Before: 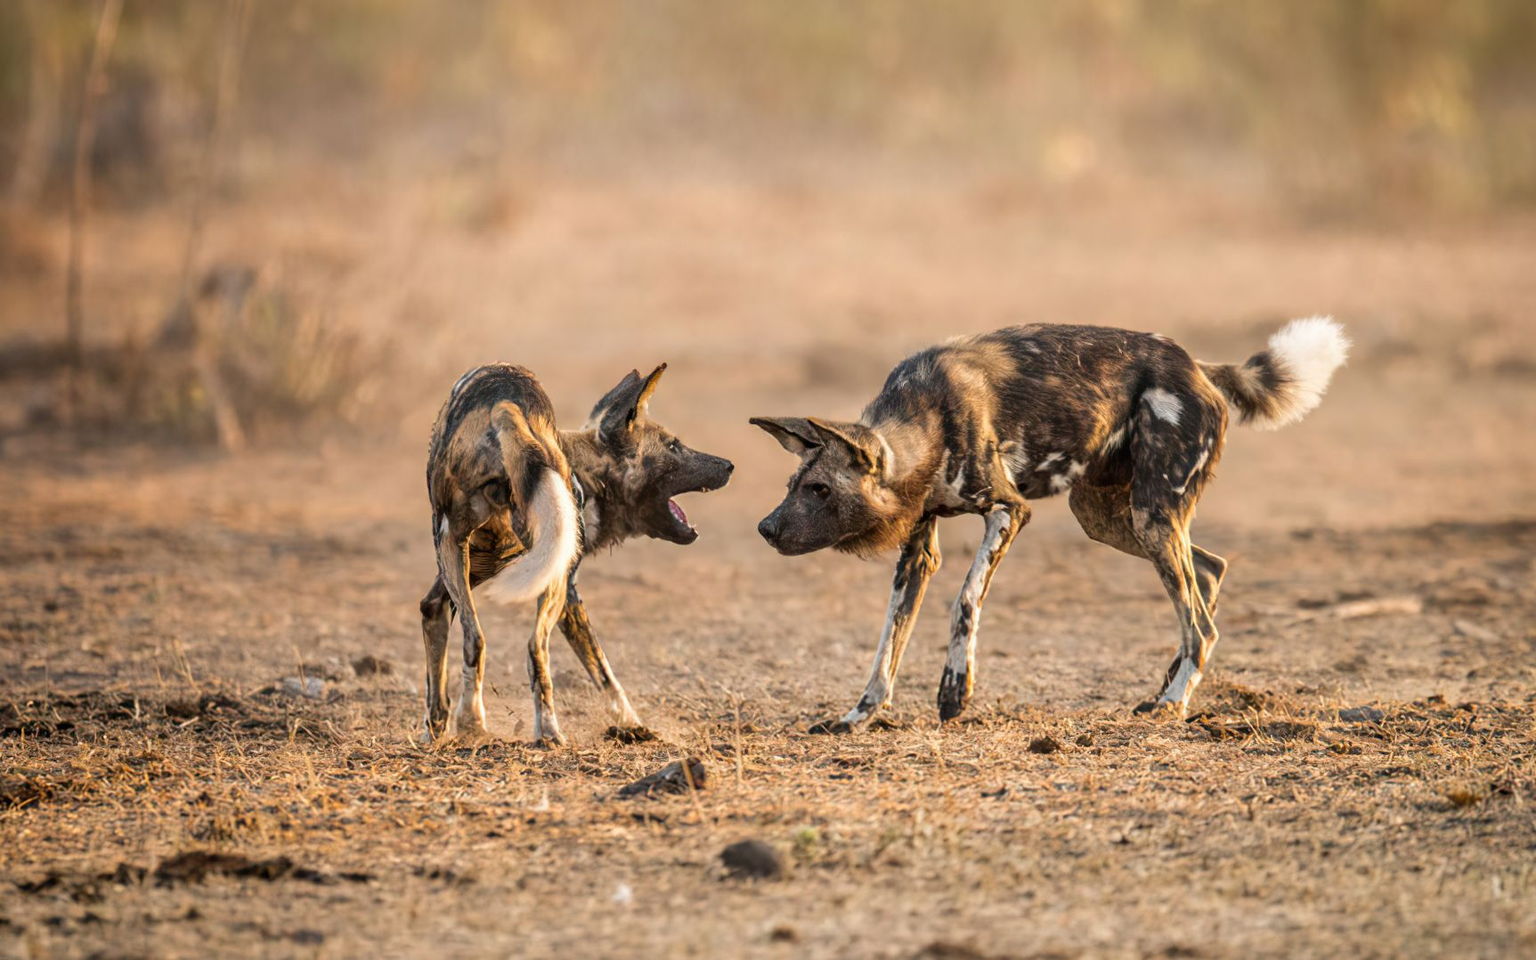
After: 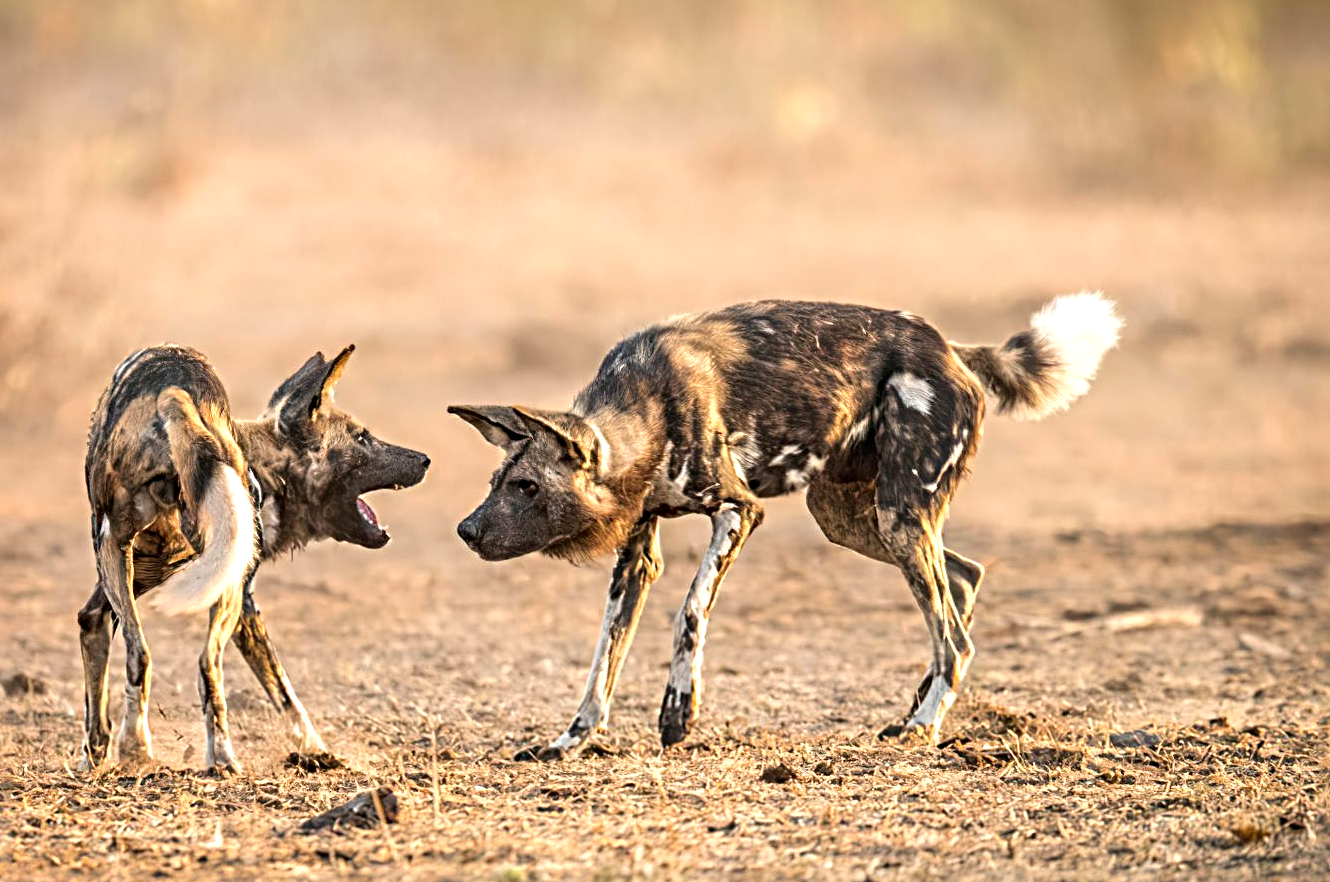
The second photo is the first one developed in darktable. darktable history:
crop: left 22.874%, top 5.907%, bottom 11.893%
exposure: black level correction 0, exposure 0.499 EV, compensate highlight preservation false
sharpen: radius 4.834
